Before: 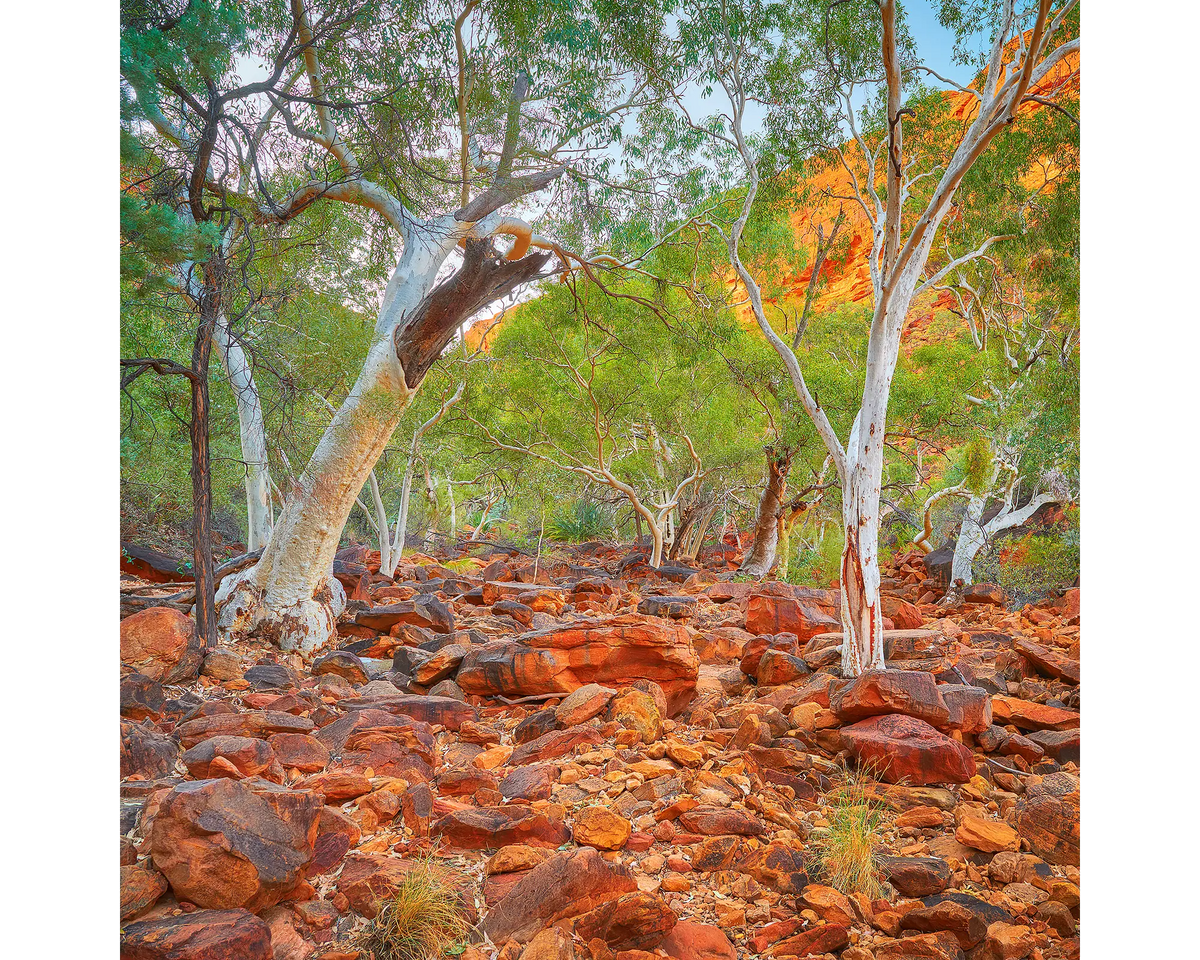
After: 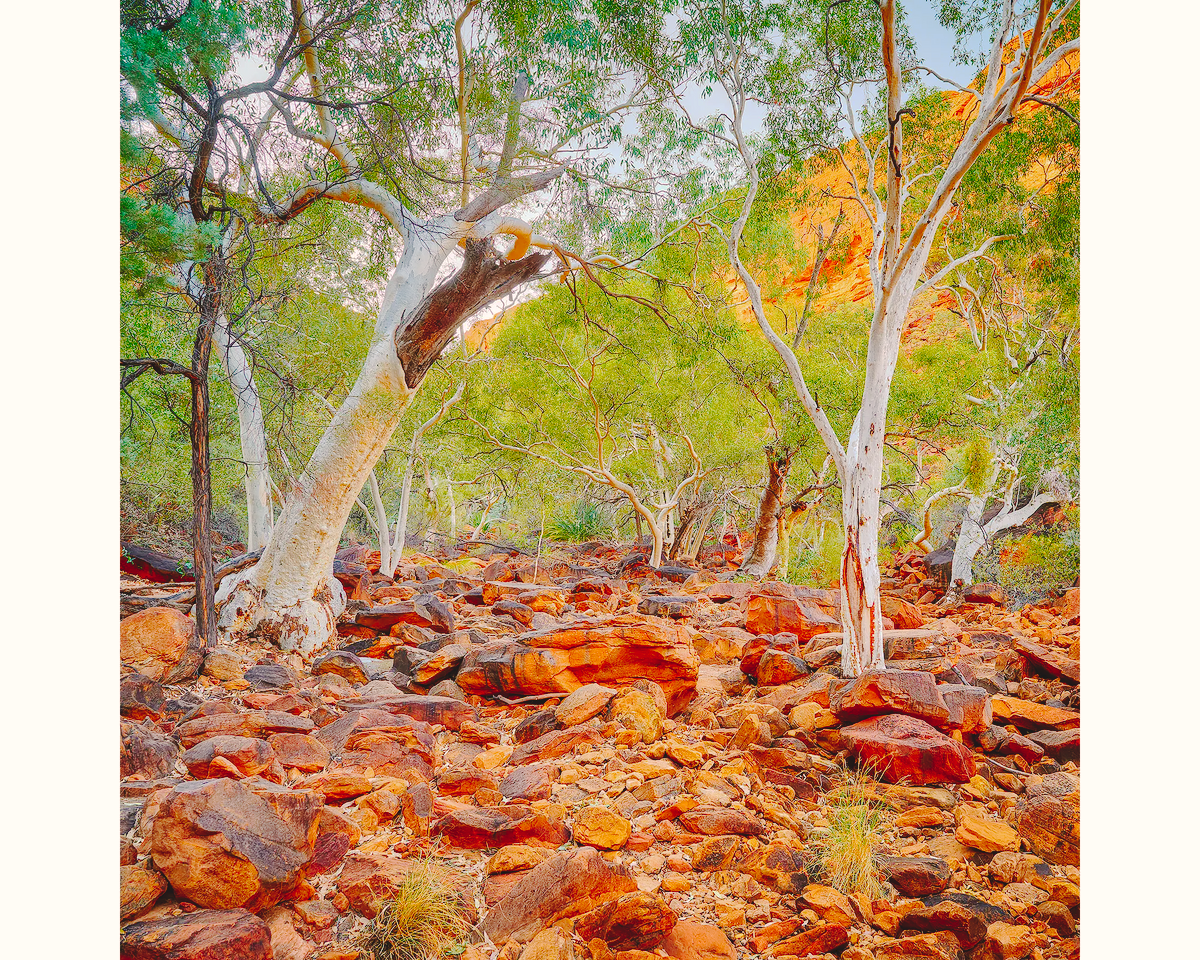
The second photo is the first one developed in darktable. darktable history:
color correction: highlights a* 3.84, highlights b* 5.07
tone curve: curves: ch0 [(0, 0) (0.003, 0.089) (0.011, 0.089) (0.025, 0.088) (0.044, 0.089) (0.069, 0.094) (0.1, 0.108) (0.136, 0.119) (0.177, 0.147) (0.224, 0.204) (0.277, 0.28) (0.335, 0.389) (0.399, 0.486) (0.468, 0.588) (0.543, 0.647) (0.623, 0.705) (0.709, 0.759) (0.801, 0.815) (0.898, 0.873) (1, 1)], preserve colors none
